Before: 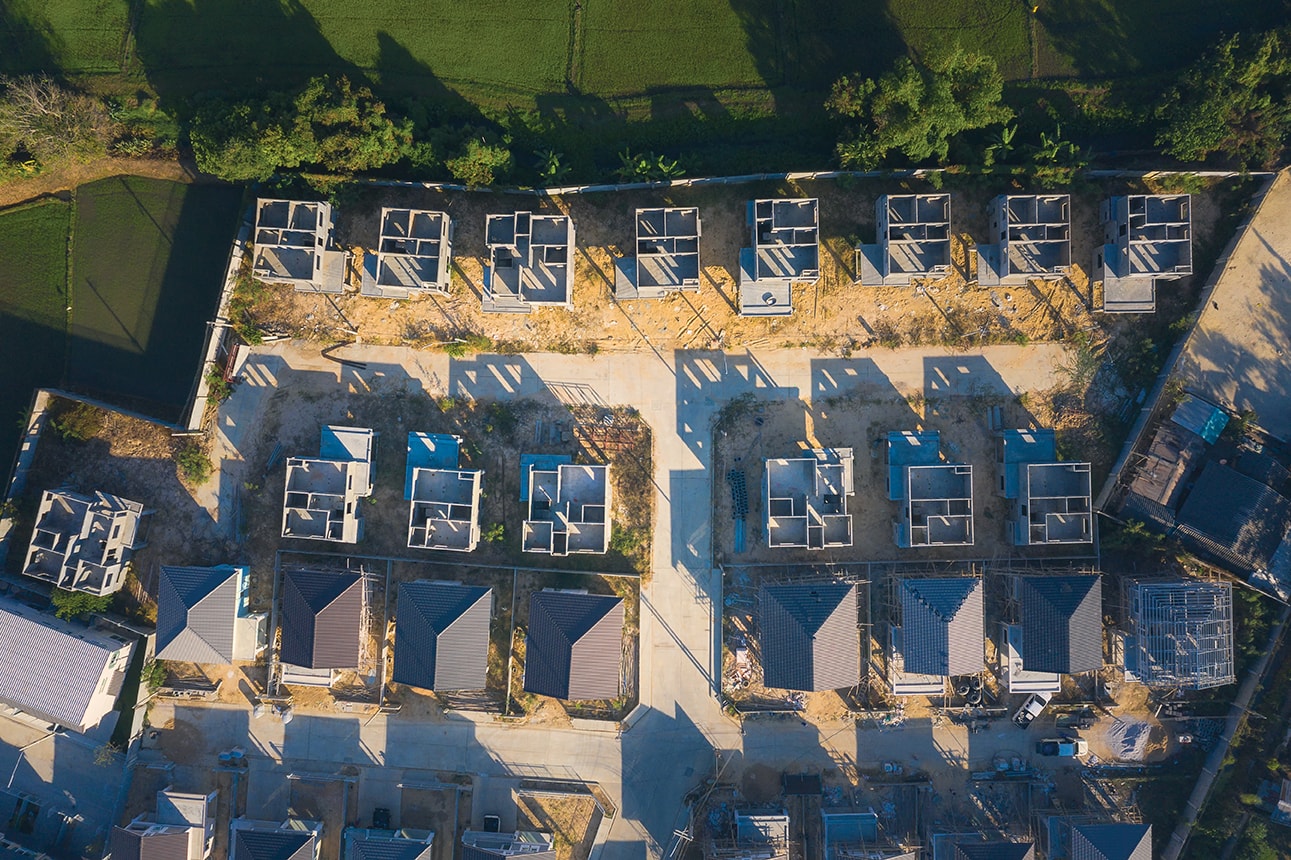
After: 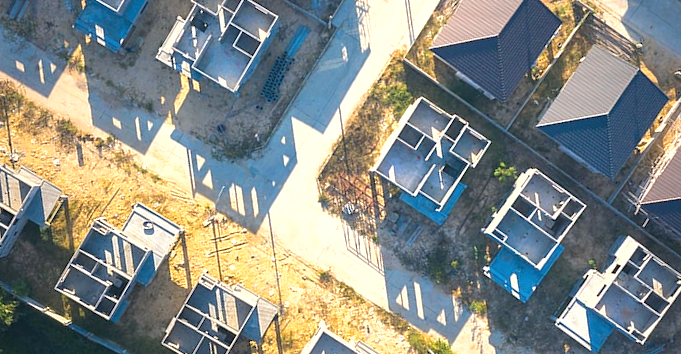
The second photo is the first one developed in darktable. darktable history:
crop and rotate: angle 148.5°, left 9.123%, top 15.566%, right 4.461%, bottom 16.974%
shadows and highlights: shadows 9.64, white point adjustment 1.07, highlights -38.49
exposure: black level correction 0, exposure 0.699 EV, compensate highlight preservation false
